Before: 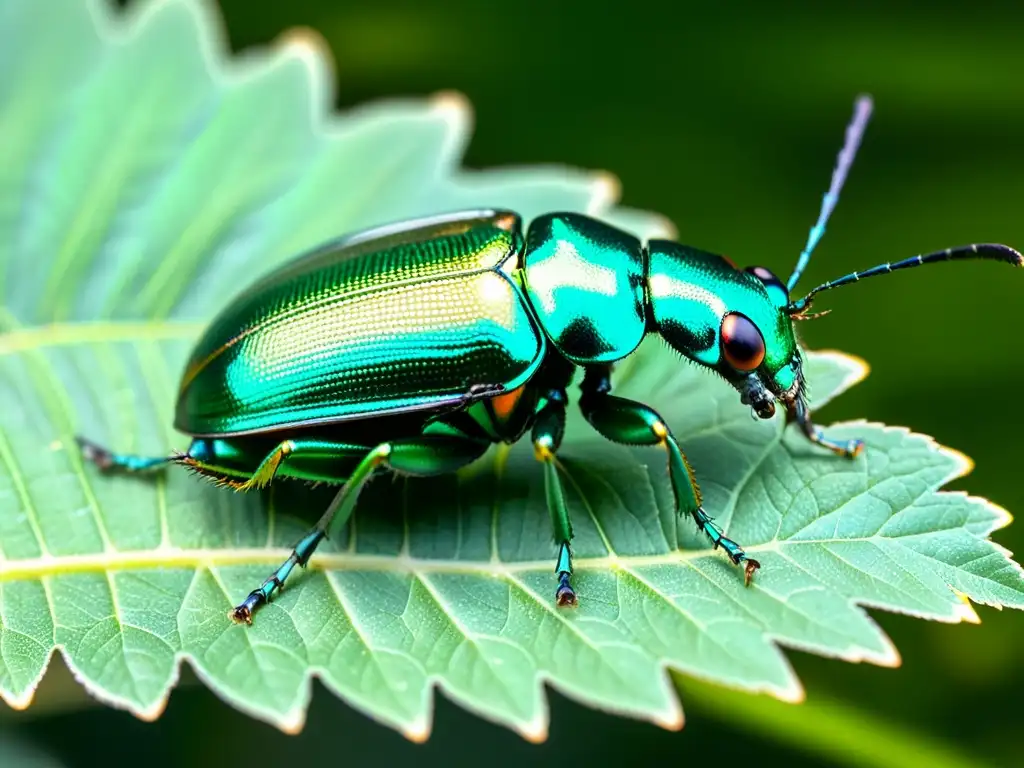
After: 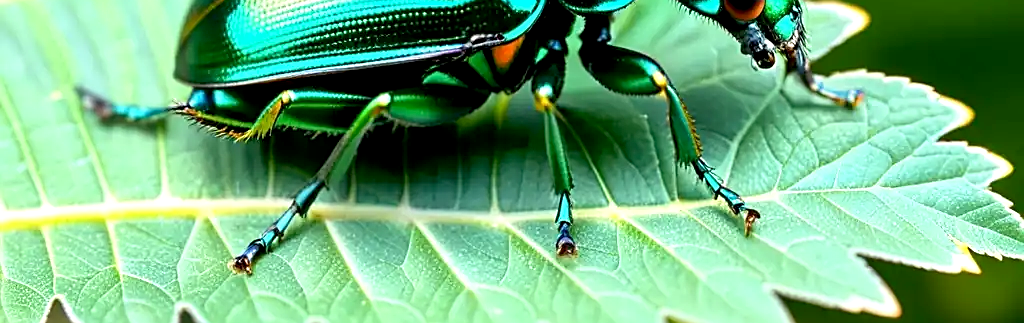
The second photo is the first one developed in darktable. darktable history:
sharpen: amount 0.494
exposure: black level correction 0.005, exposure 0.277 EV, compensate highlight preservation false
crop: top 45.585%, bottom 12.293%
